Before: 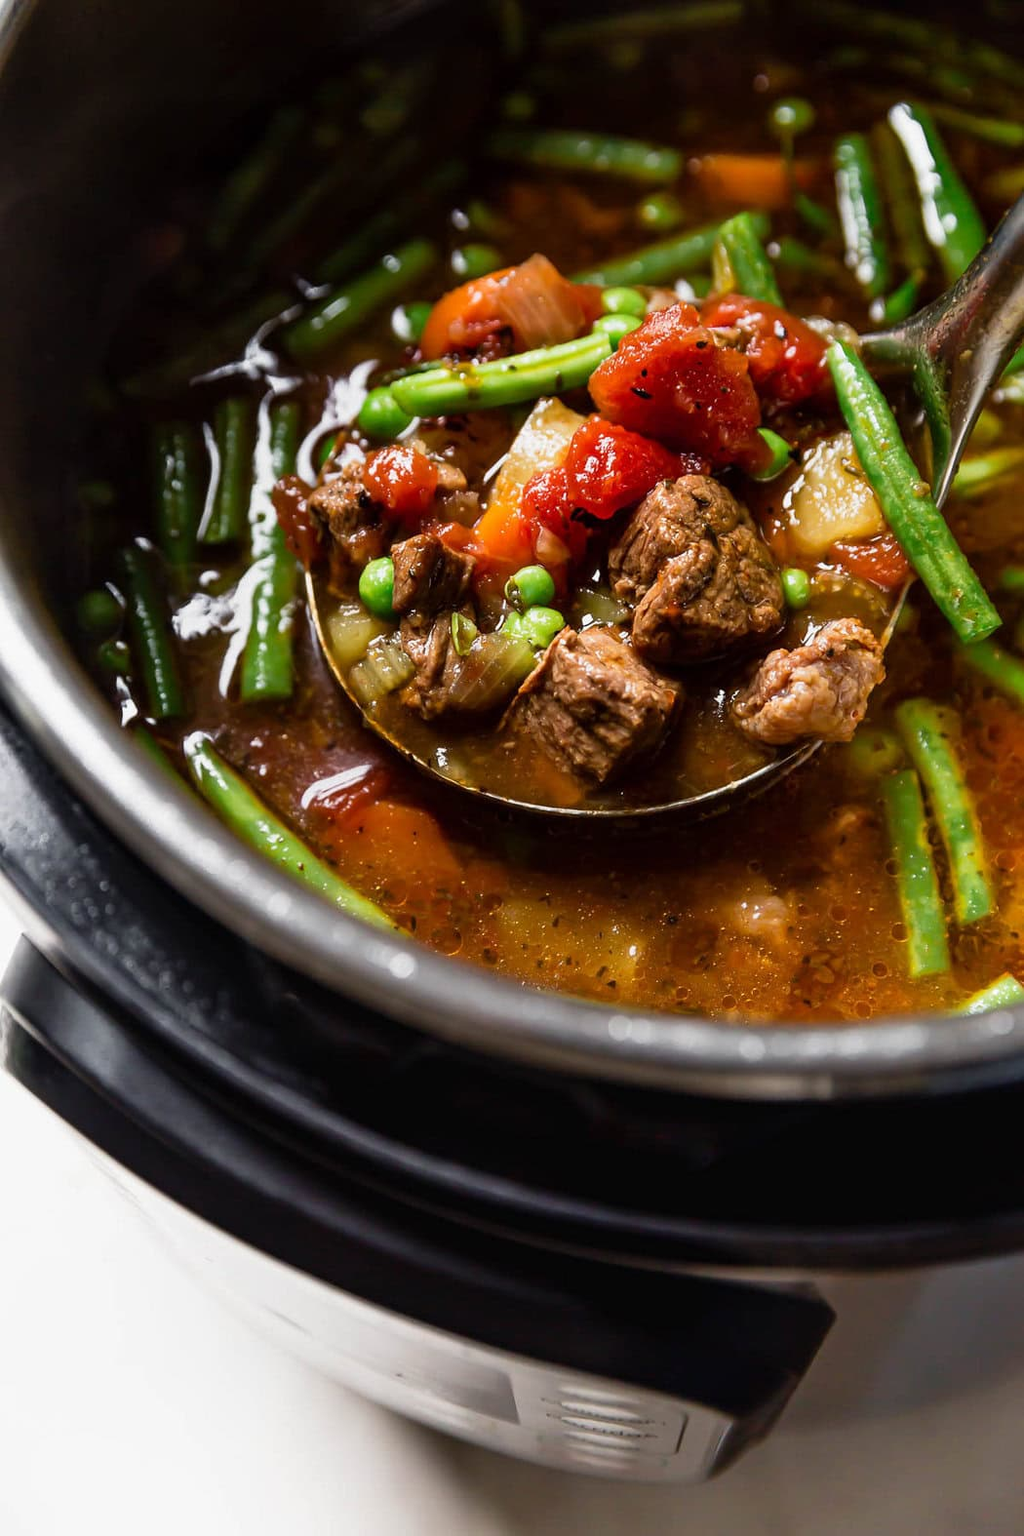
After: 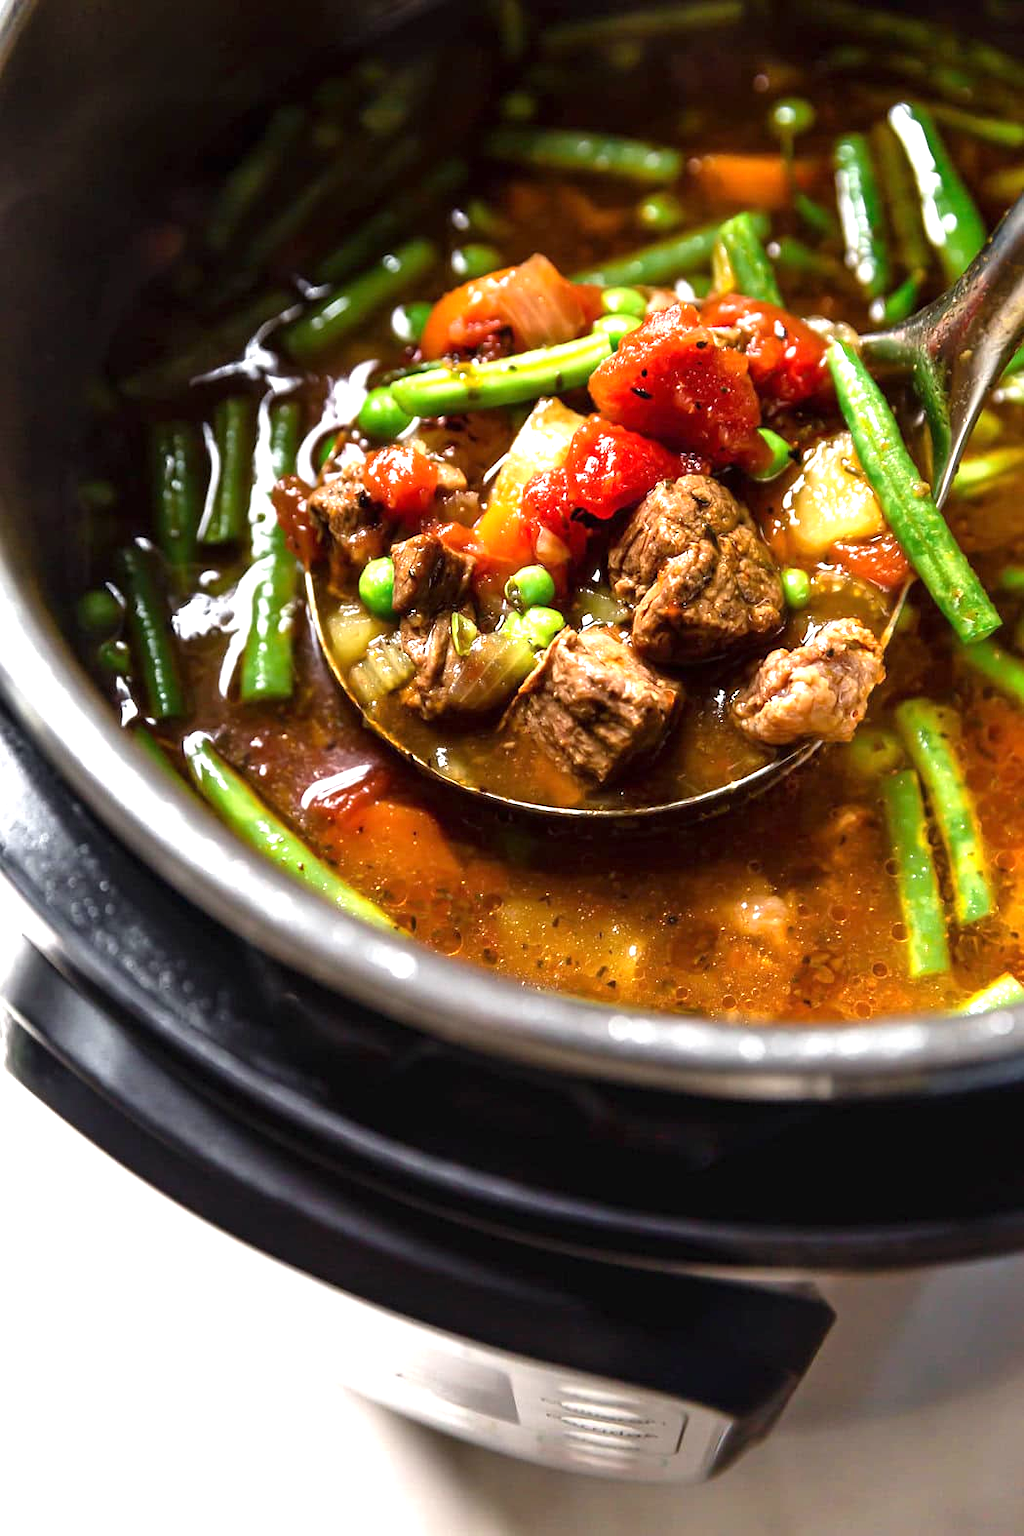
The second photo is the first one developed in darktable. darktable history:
exposure: exposure 0.994 EV, compensate highlight preservation false
